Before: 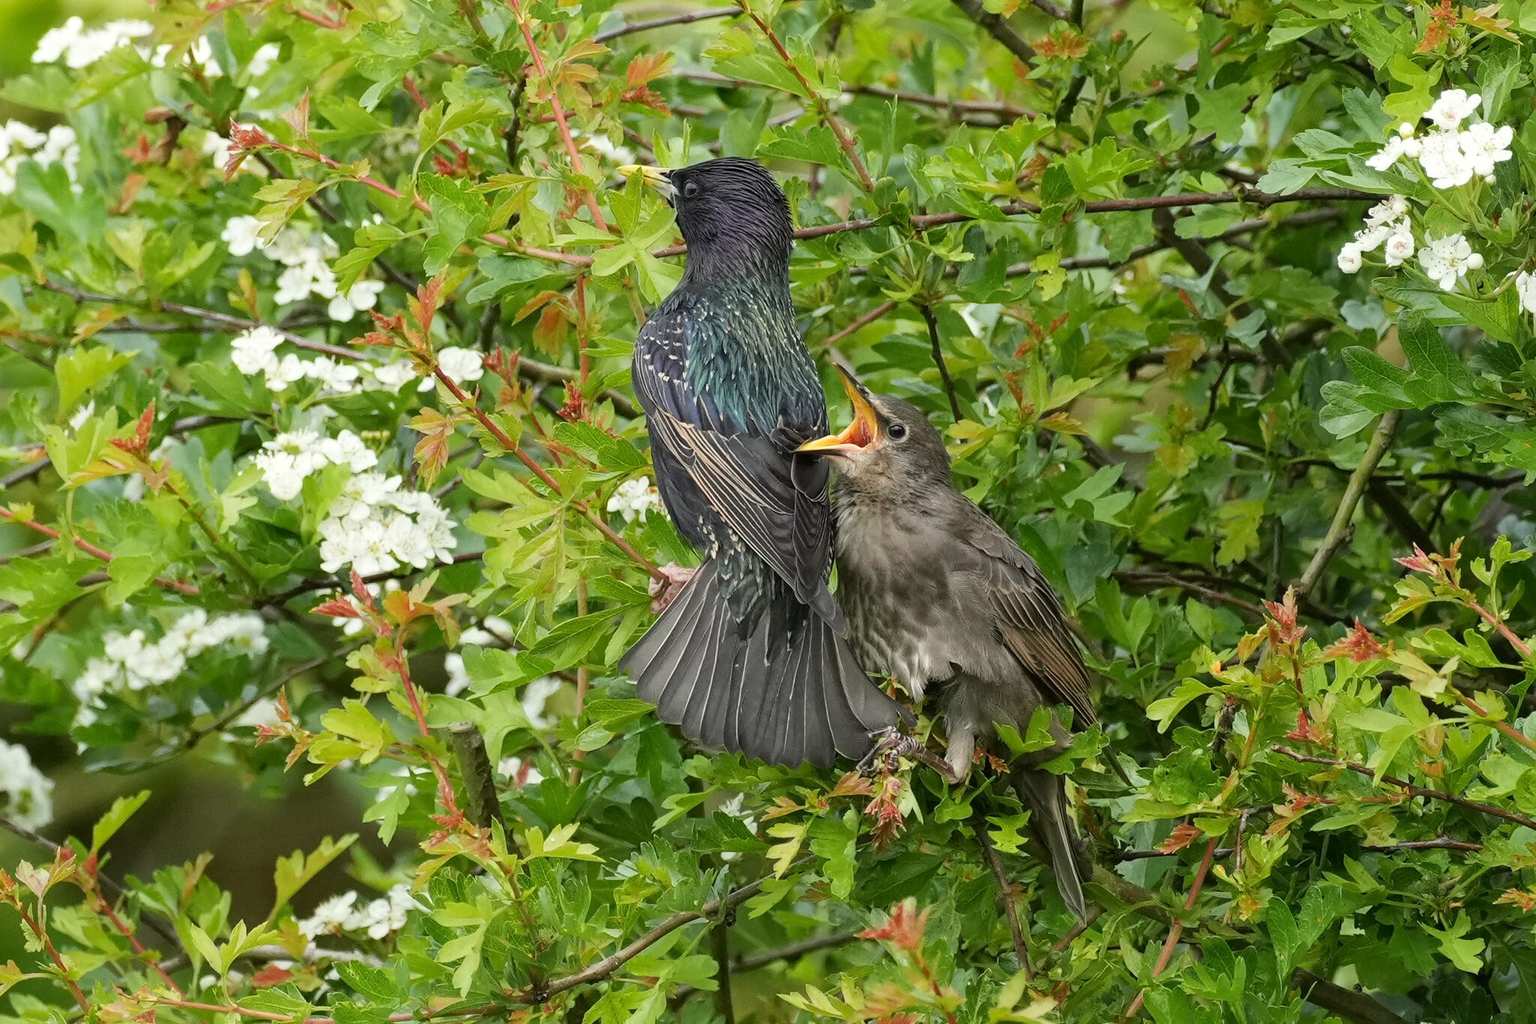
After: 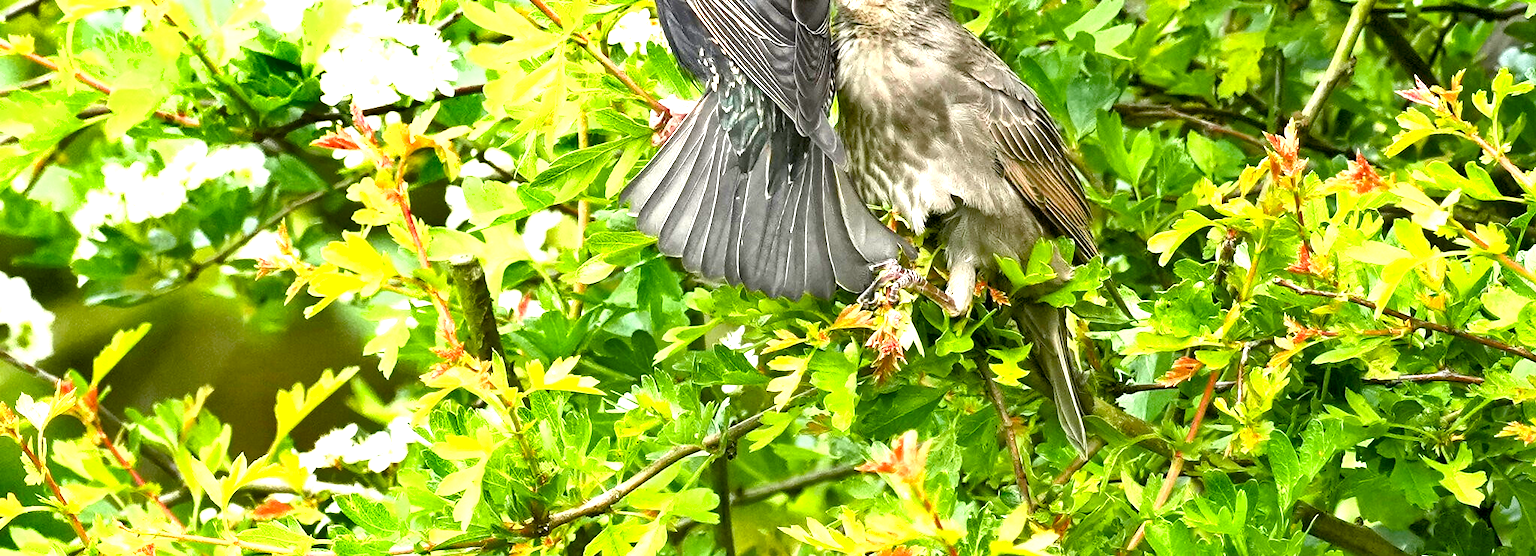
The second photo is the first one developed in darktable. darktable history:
exposure: black level correction 0, exposure 1.478 EV, compensate highlight preservation false
shadows and highlights: shadows -86.9, highlights -35.94, soften with gaussian
color balance rgb: global offset › luminance -0.847%, perceptual saturation grading › global saturation 34.588%, perceptual saturation grading › highlights -29.942%, perceptual saturation grading › shadows 34.932%, perceptual brilliance grading › global brilliance 11.294%
crop and rotate: top 45.723%, right 0.082%
